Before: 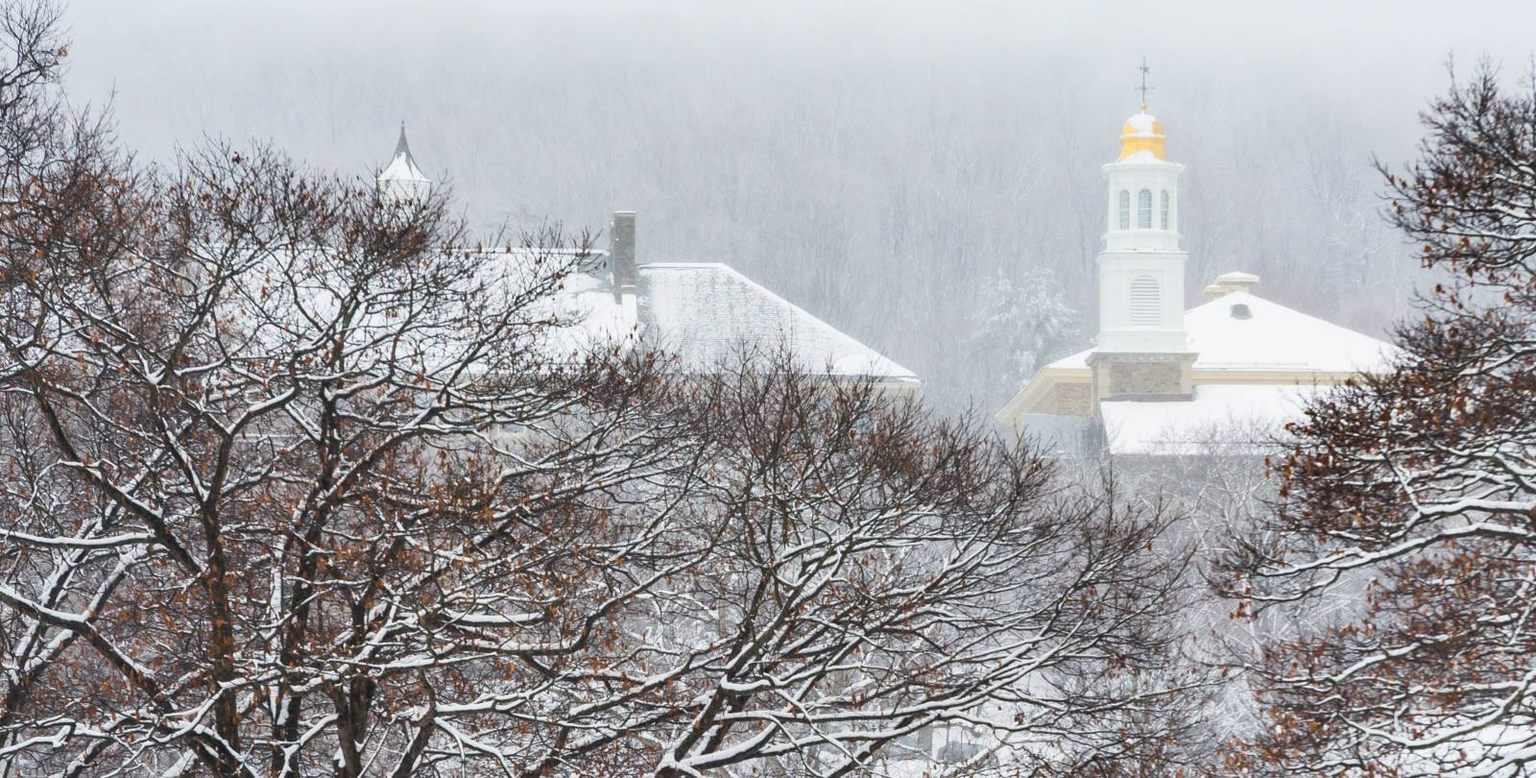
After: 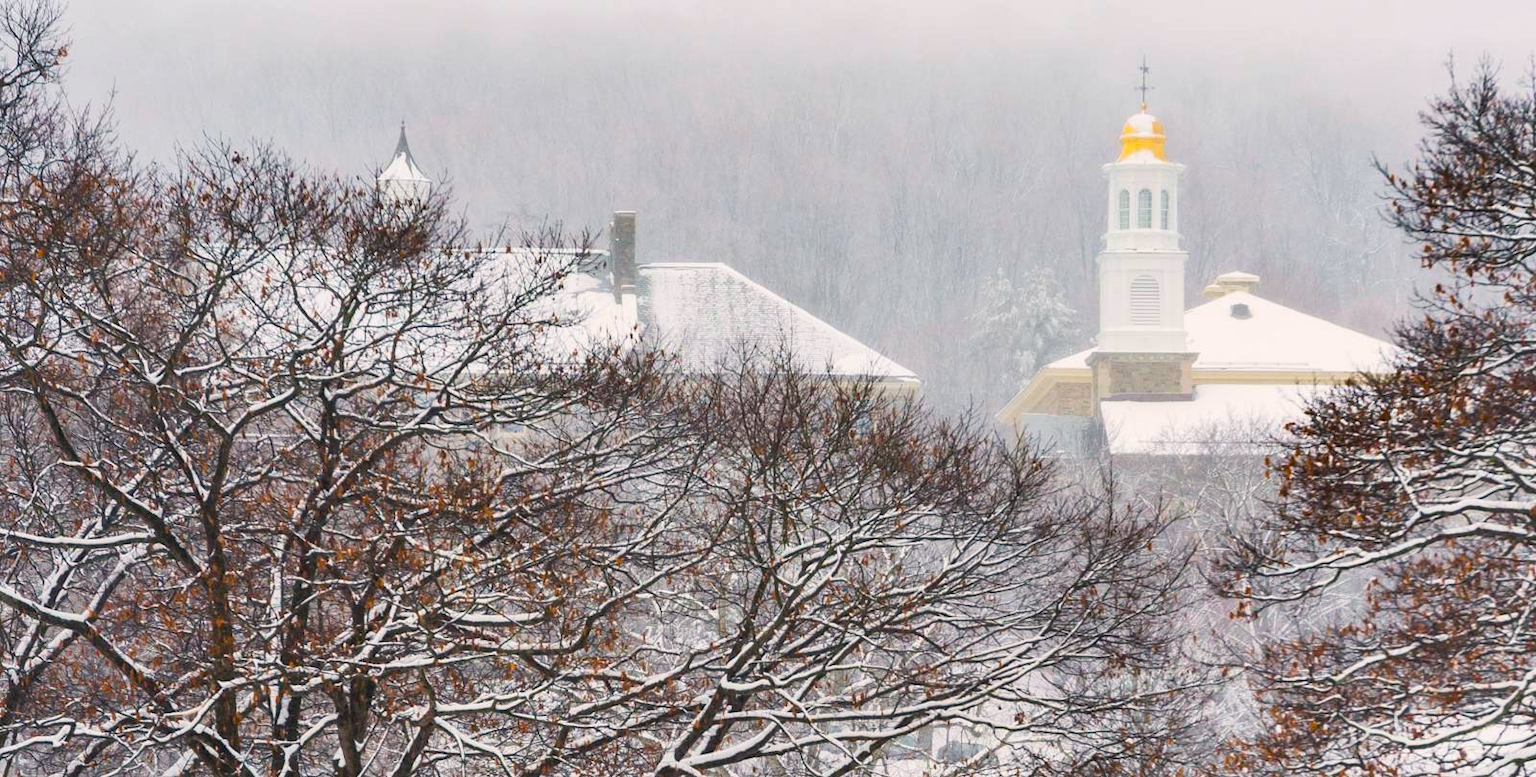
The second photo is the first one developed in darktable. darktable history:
shadows and highlights: shadows 51.81, highlights -28.5, soften with gaussian
color balance rgb: highlights gain › chroma 1.618%, highlights gain › hue 57.03°, perceptual saturation grading › global saturation 30.623%, global vibrance 25.02%
